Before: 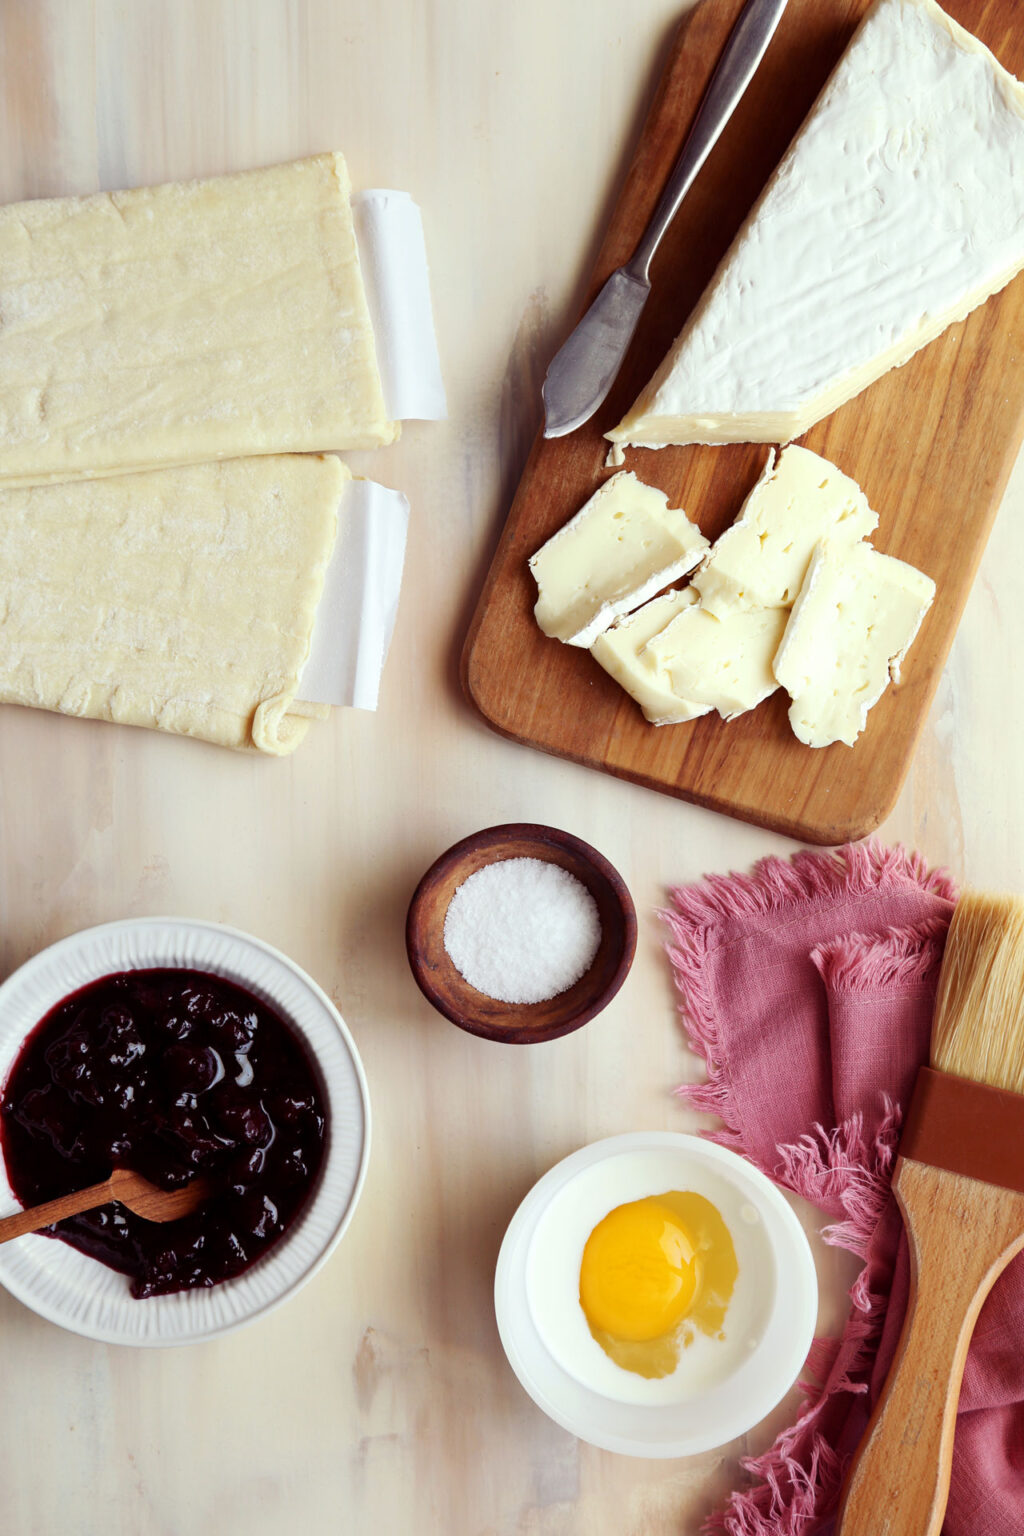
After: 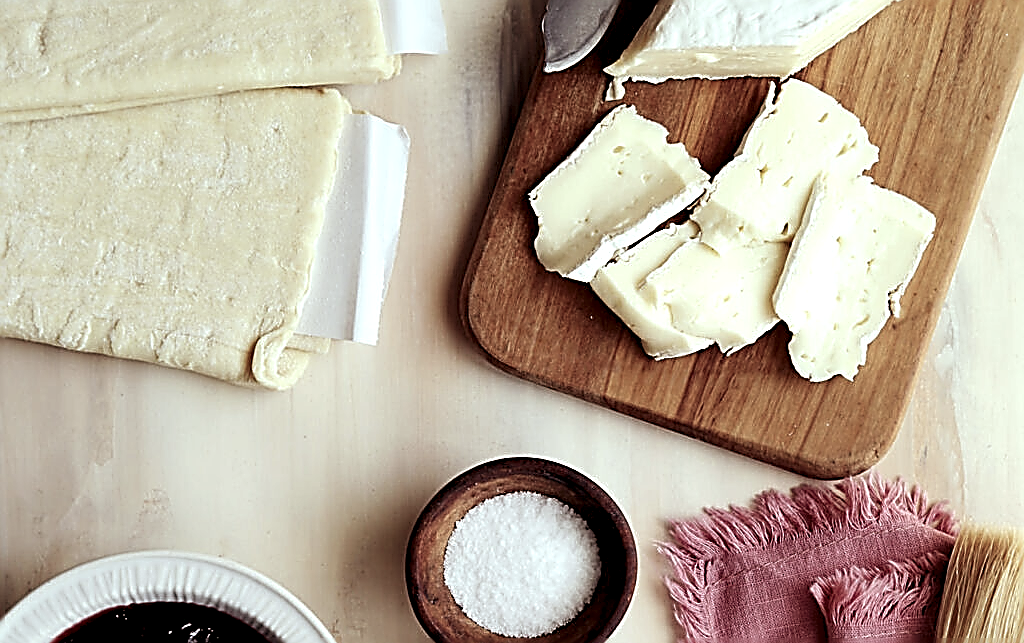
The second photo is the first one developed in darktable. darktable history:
sharpen: amount 2
crop and rotate: top 23.84%, bottom 34.294%
local contrast: highlights 123%, shadows 126%, detail 140%, midtone range 0.254
color balance: lift [1, 0.994, 1.002, 1.006], gamma [0.957, 1.081, 1.016, 0.919], gain [0.97, 0.972, 1.01, 1.028], input saturation 91.06%, output saturation 79.8%
